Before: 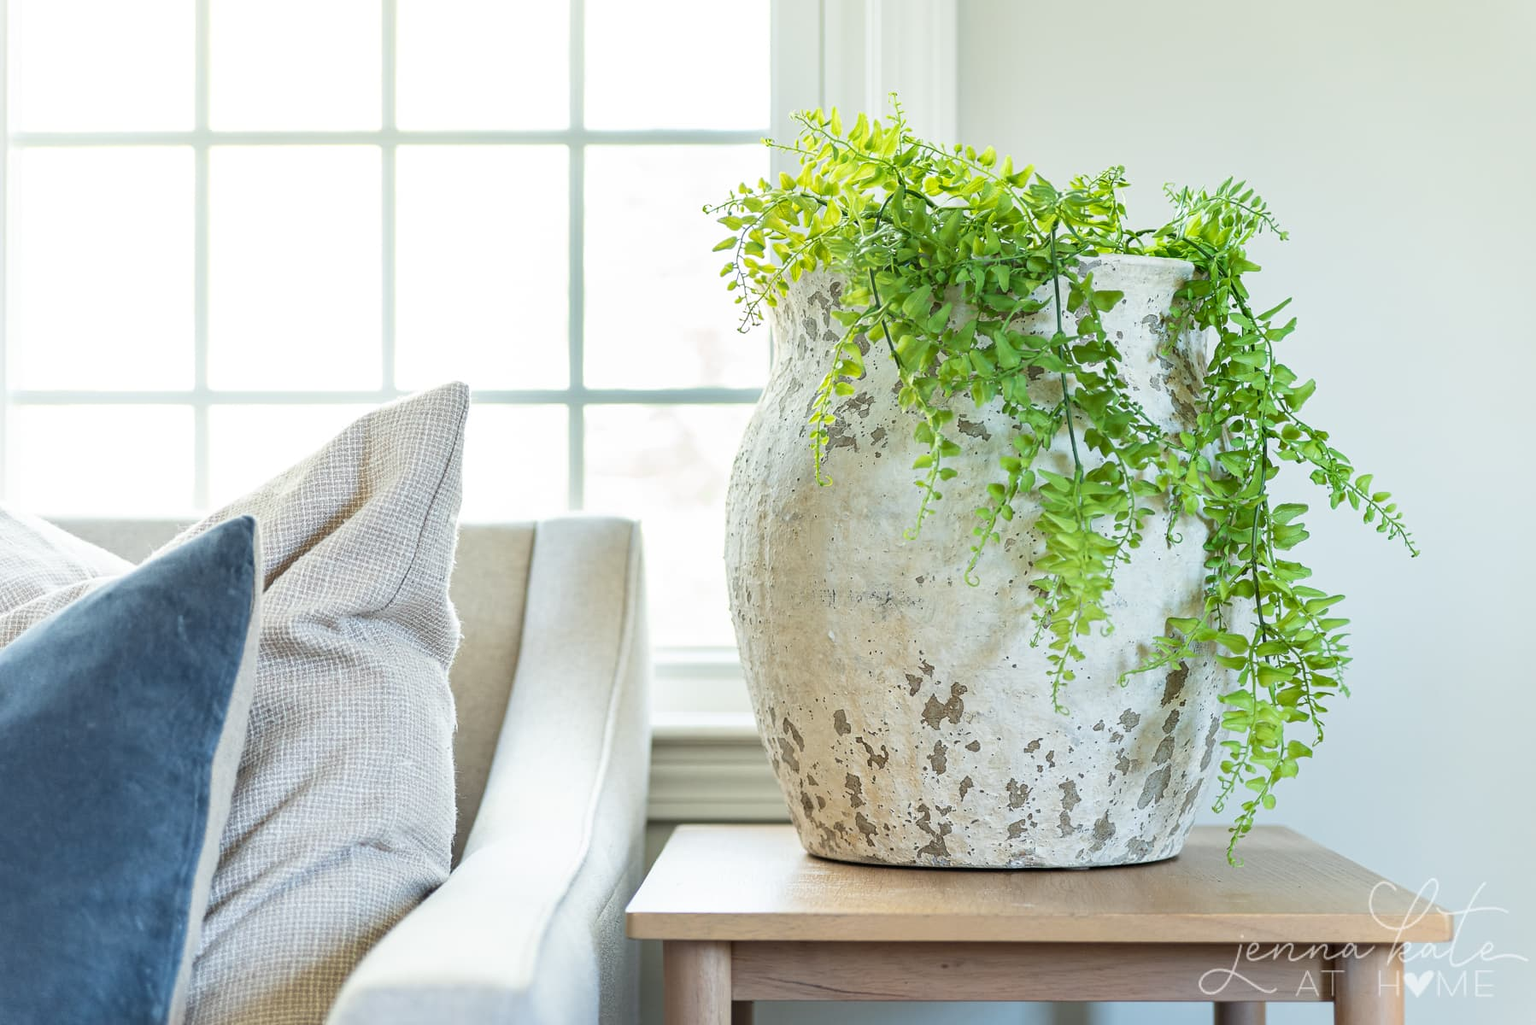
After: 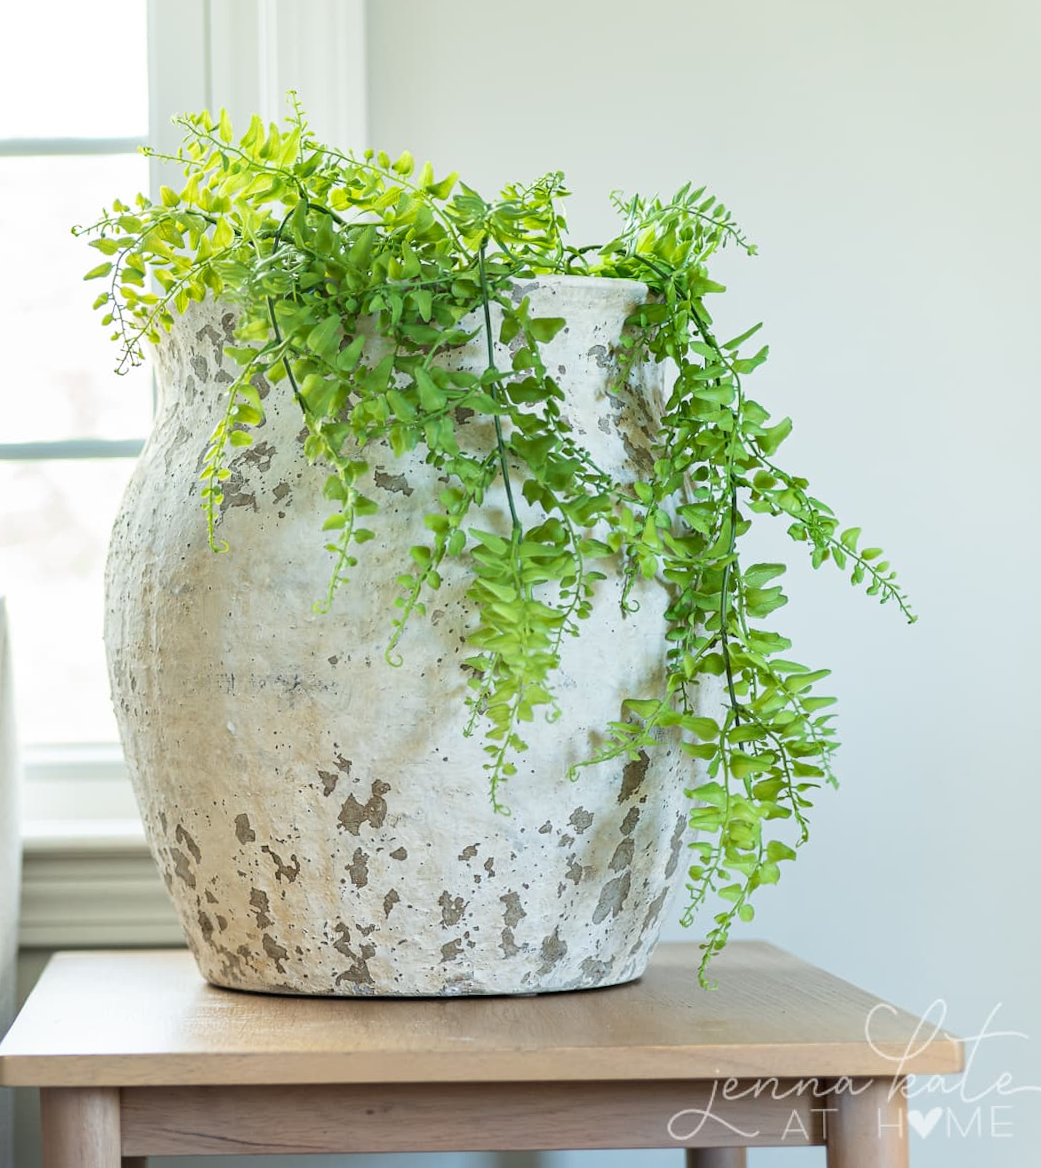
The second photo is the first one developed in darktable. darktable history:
crop: left 41.402%
rotate and perspective: rotation -1°, crop left 0.011, crop right 0.989, crop top 0.025, crop bottom 0.975
